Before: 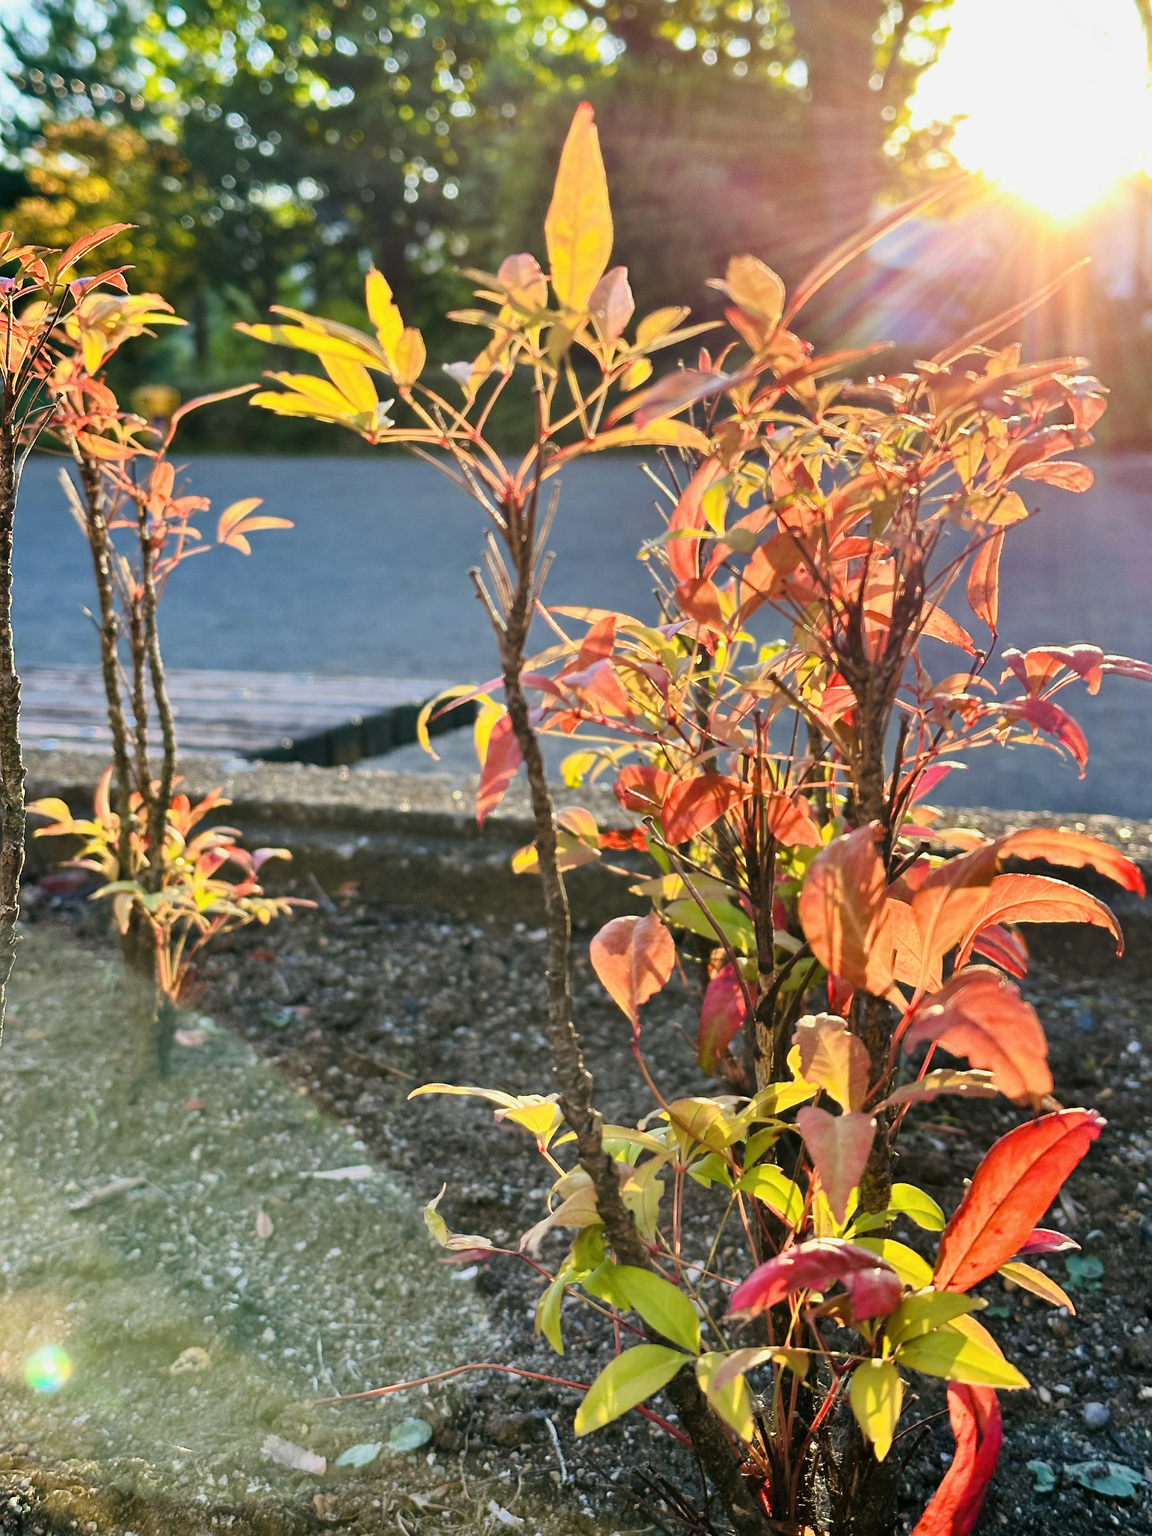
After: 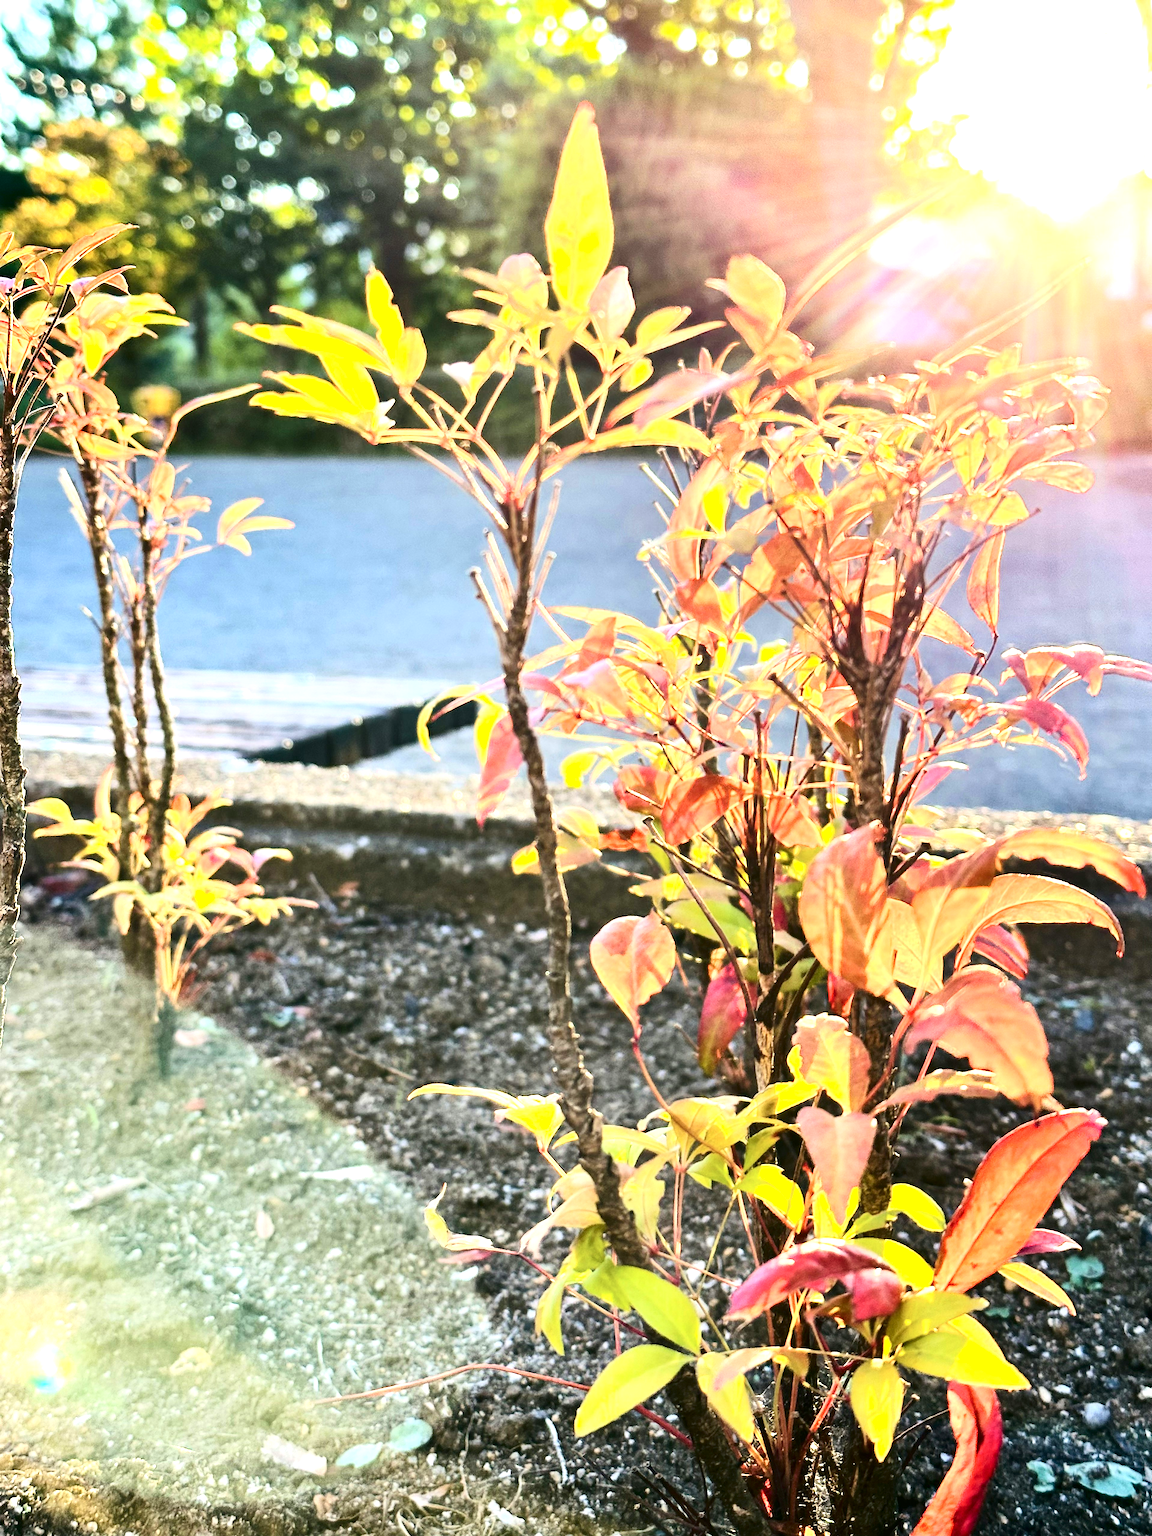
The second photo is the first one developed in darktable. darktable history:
contrast brightness saturation: contrast 0.28
exposure: exposure 1.137 EV, compensate highlight preservation false
